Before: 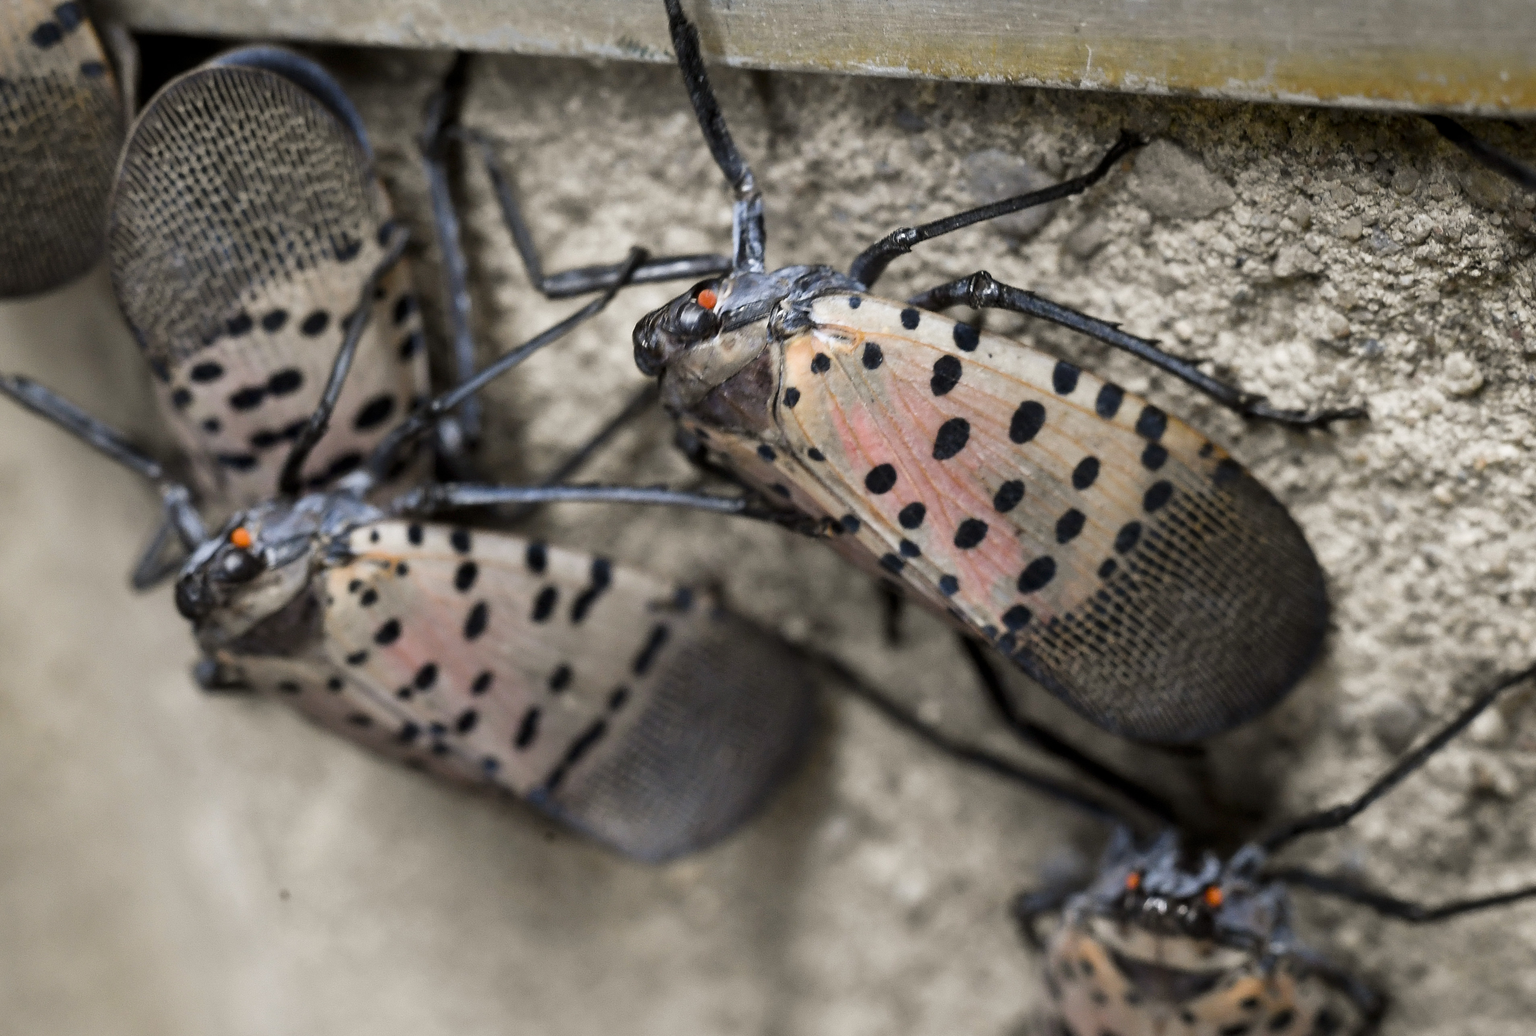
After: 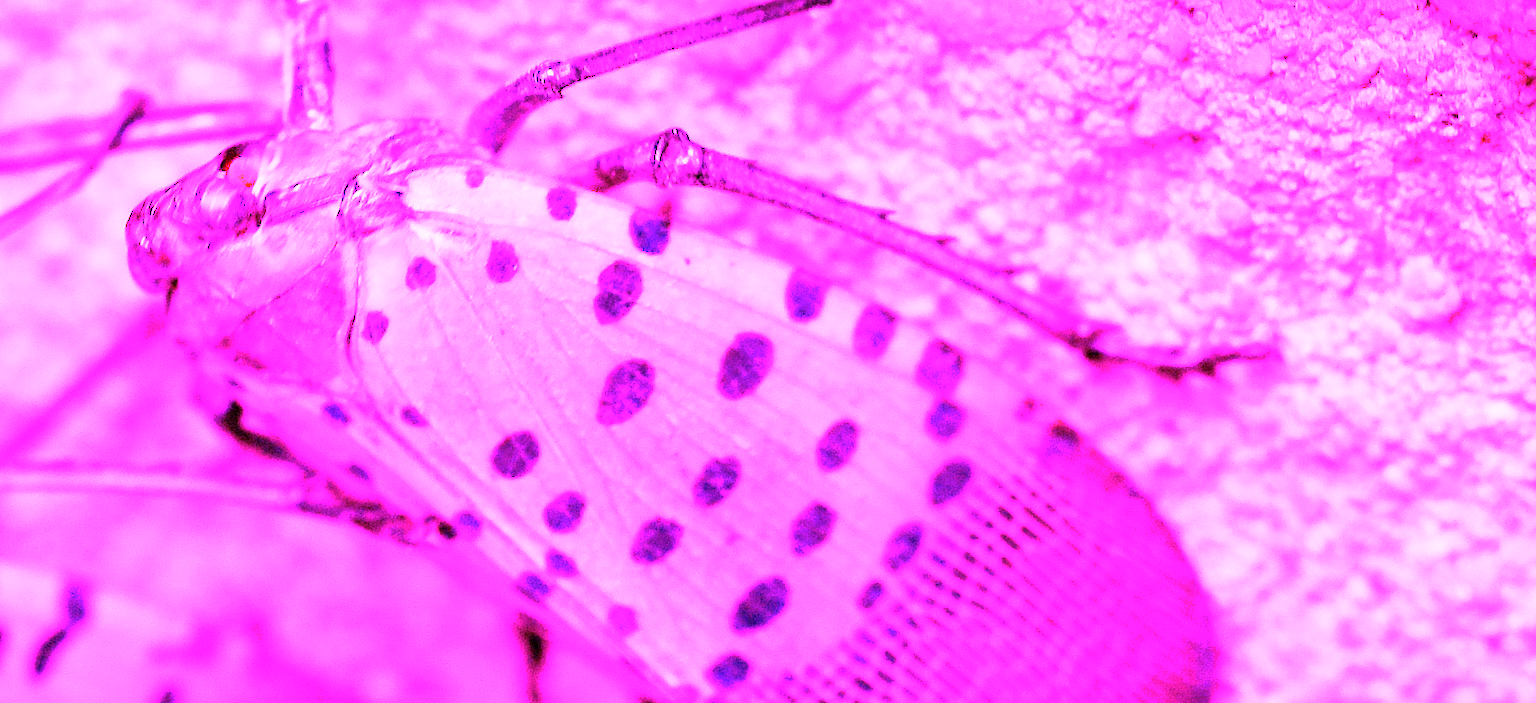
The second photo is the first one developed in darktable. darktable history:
crop: left 36.005%, top 18.293%, right 0.31%, bottom 38.444%
white balance: red 8, blue 8
